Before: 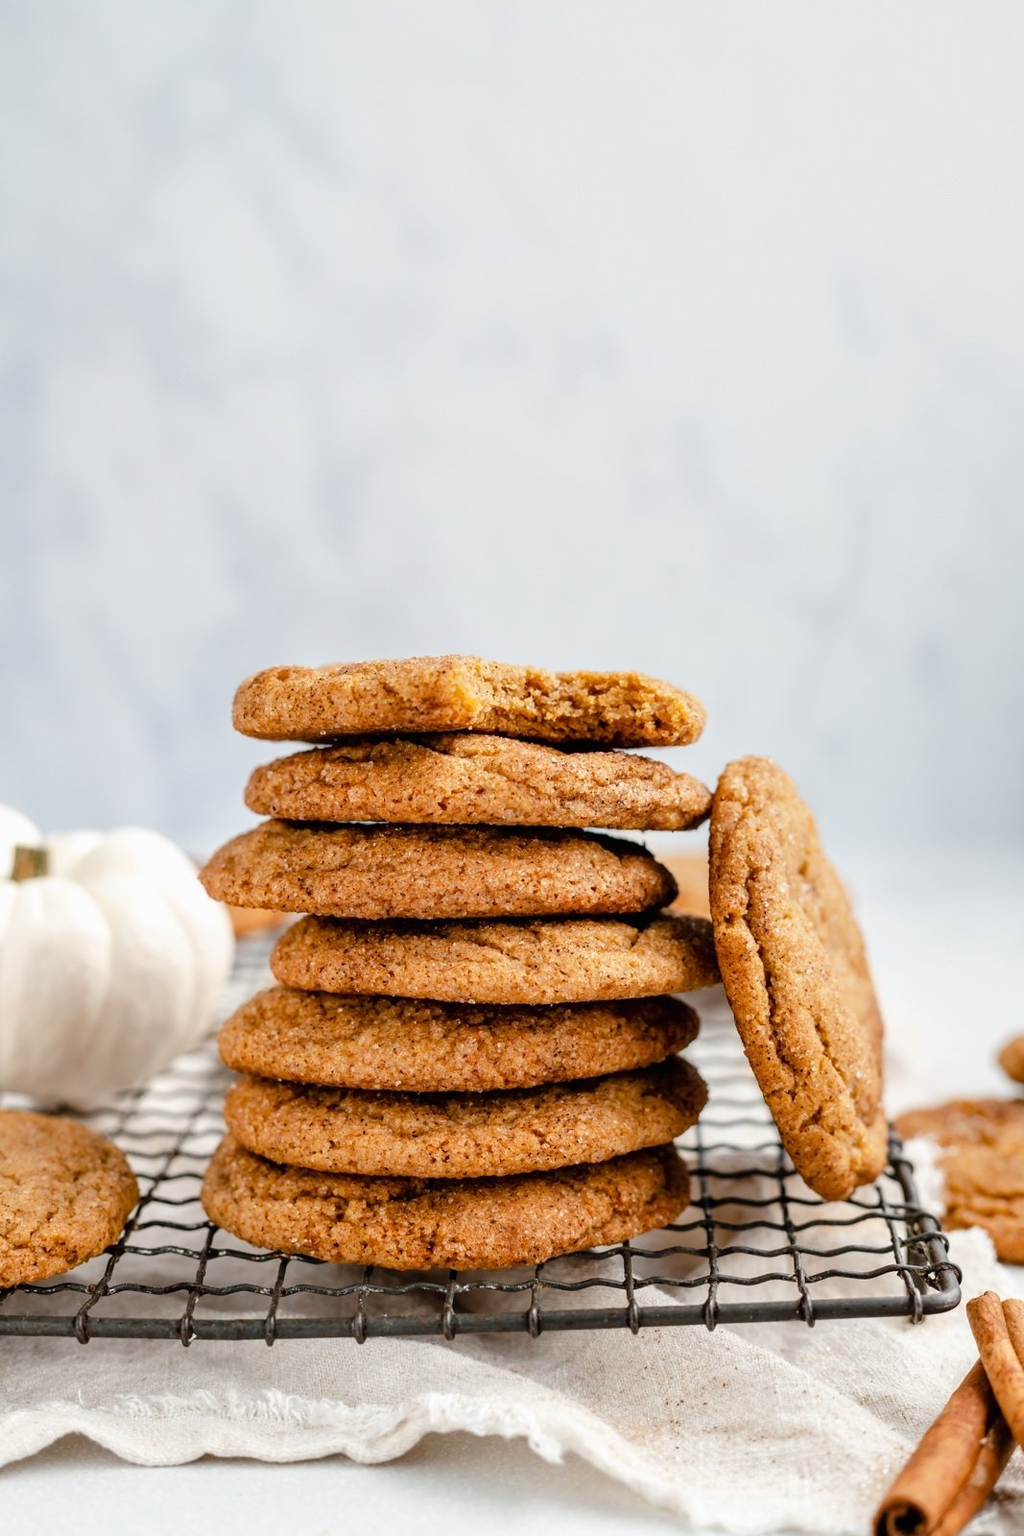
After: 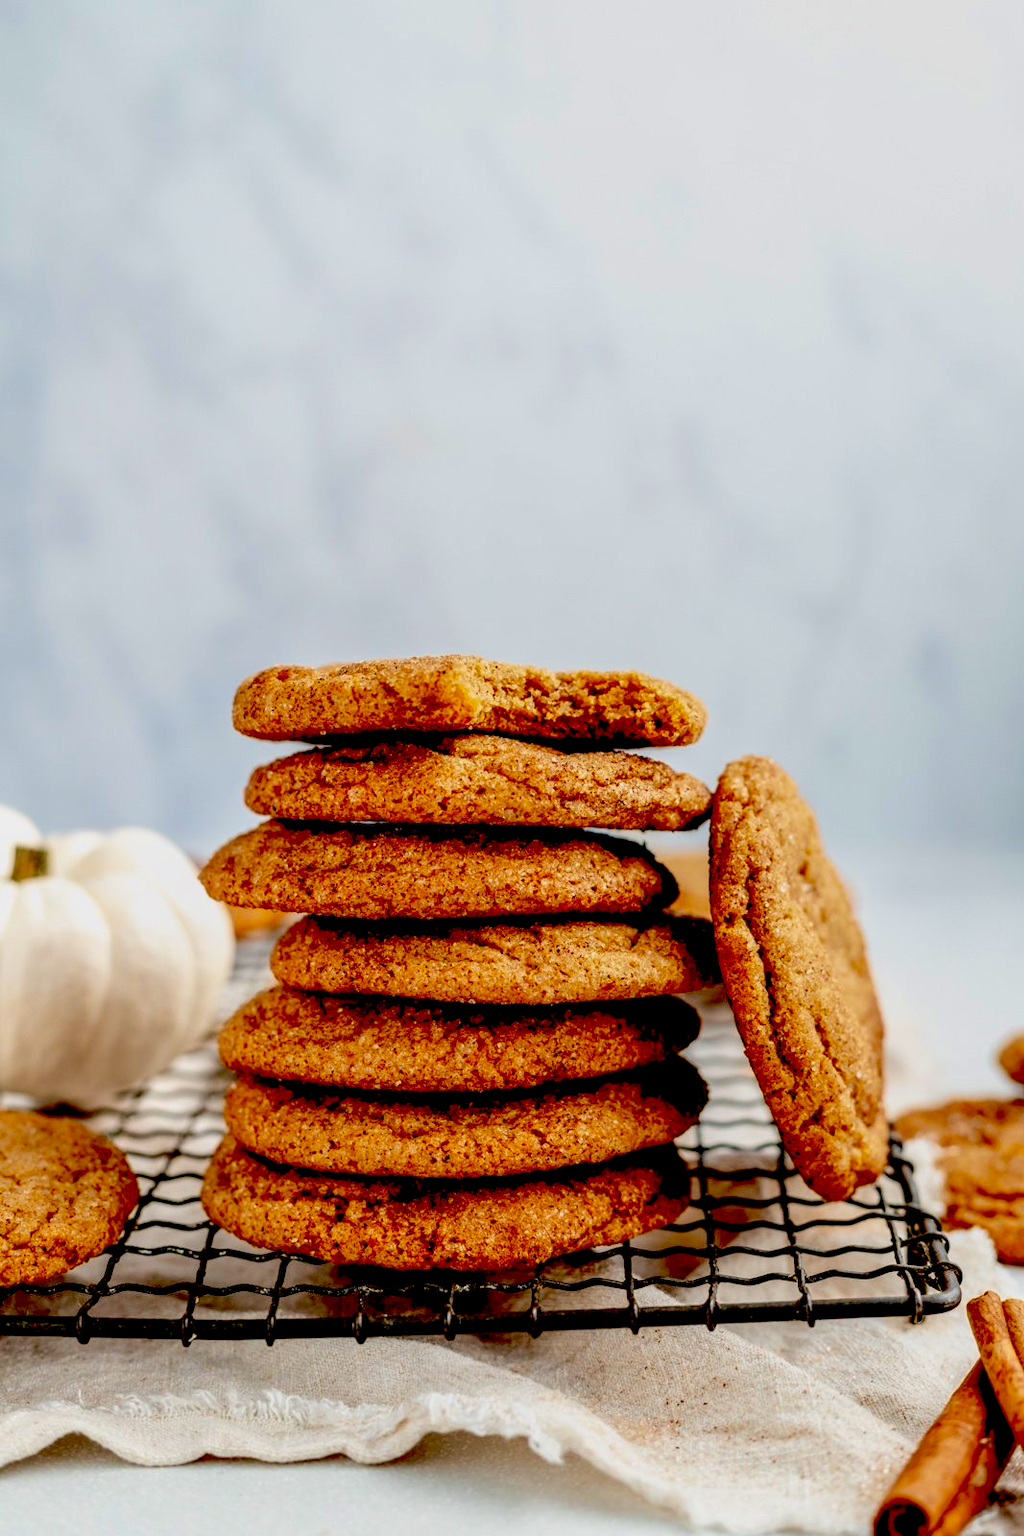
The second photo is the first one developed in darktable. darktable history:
velvia: strength 45%
local contrast: detail 110%
exposure: black level correction 0.1, exposure -0.092 EV, compensate highlight preservation false
